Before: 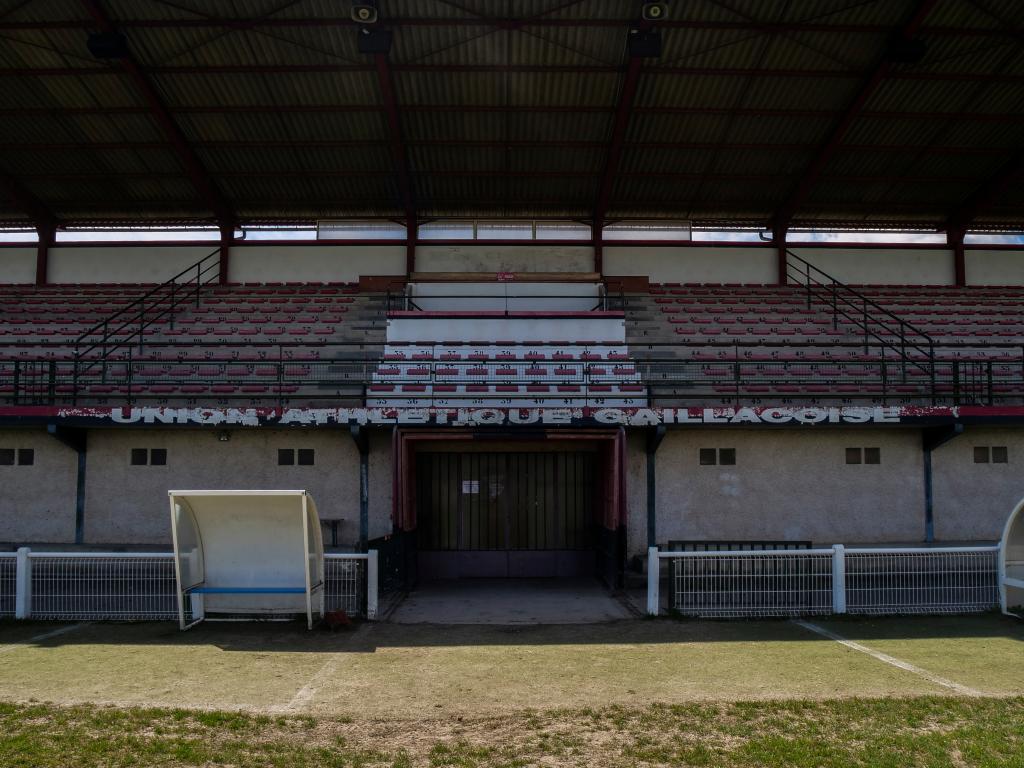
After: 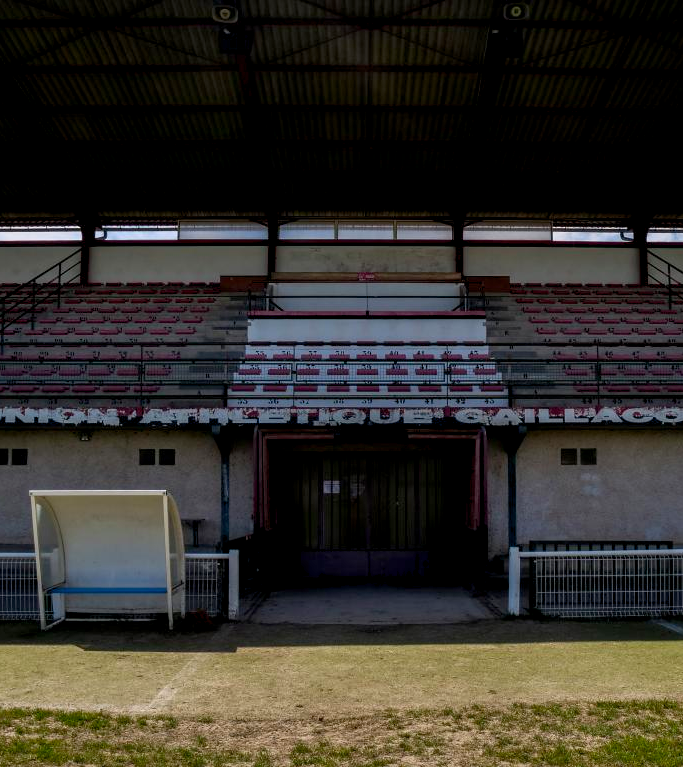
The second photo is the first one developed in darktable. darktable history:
crop and rotate: left 13.634%, right 19.606%
color balance rgb: power › hue 330°, global offset › luminance -0.509%, linear chroma grading › global chroma 9.796%, perceptual saturation grading › global saturation 2.865%
